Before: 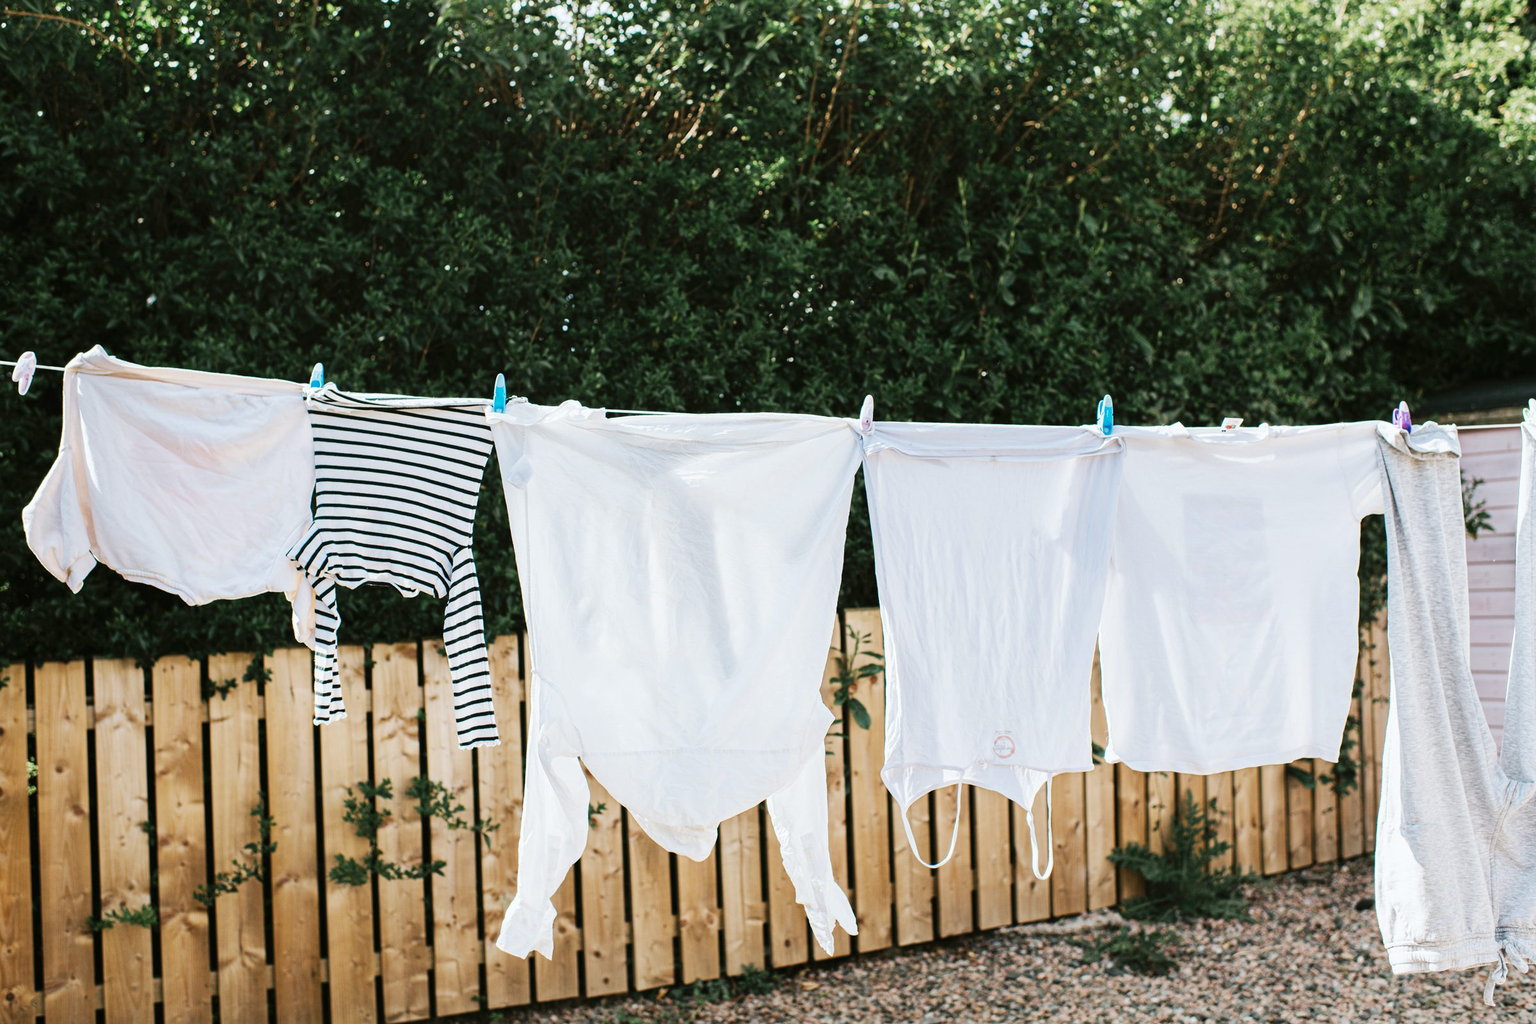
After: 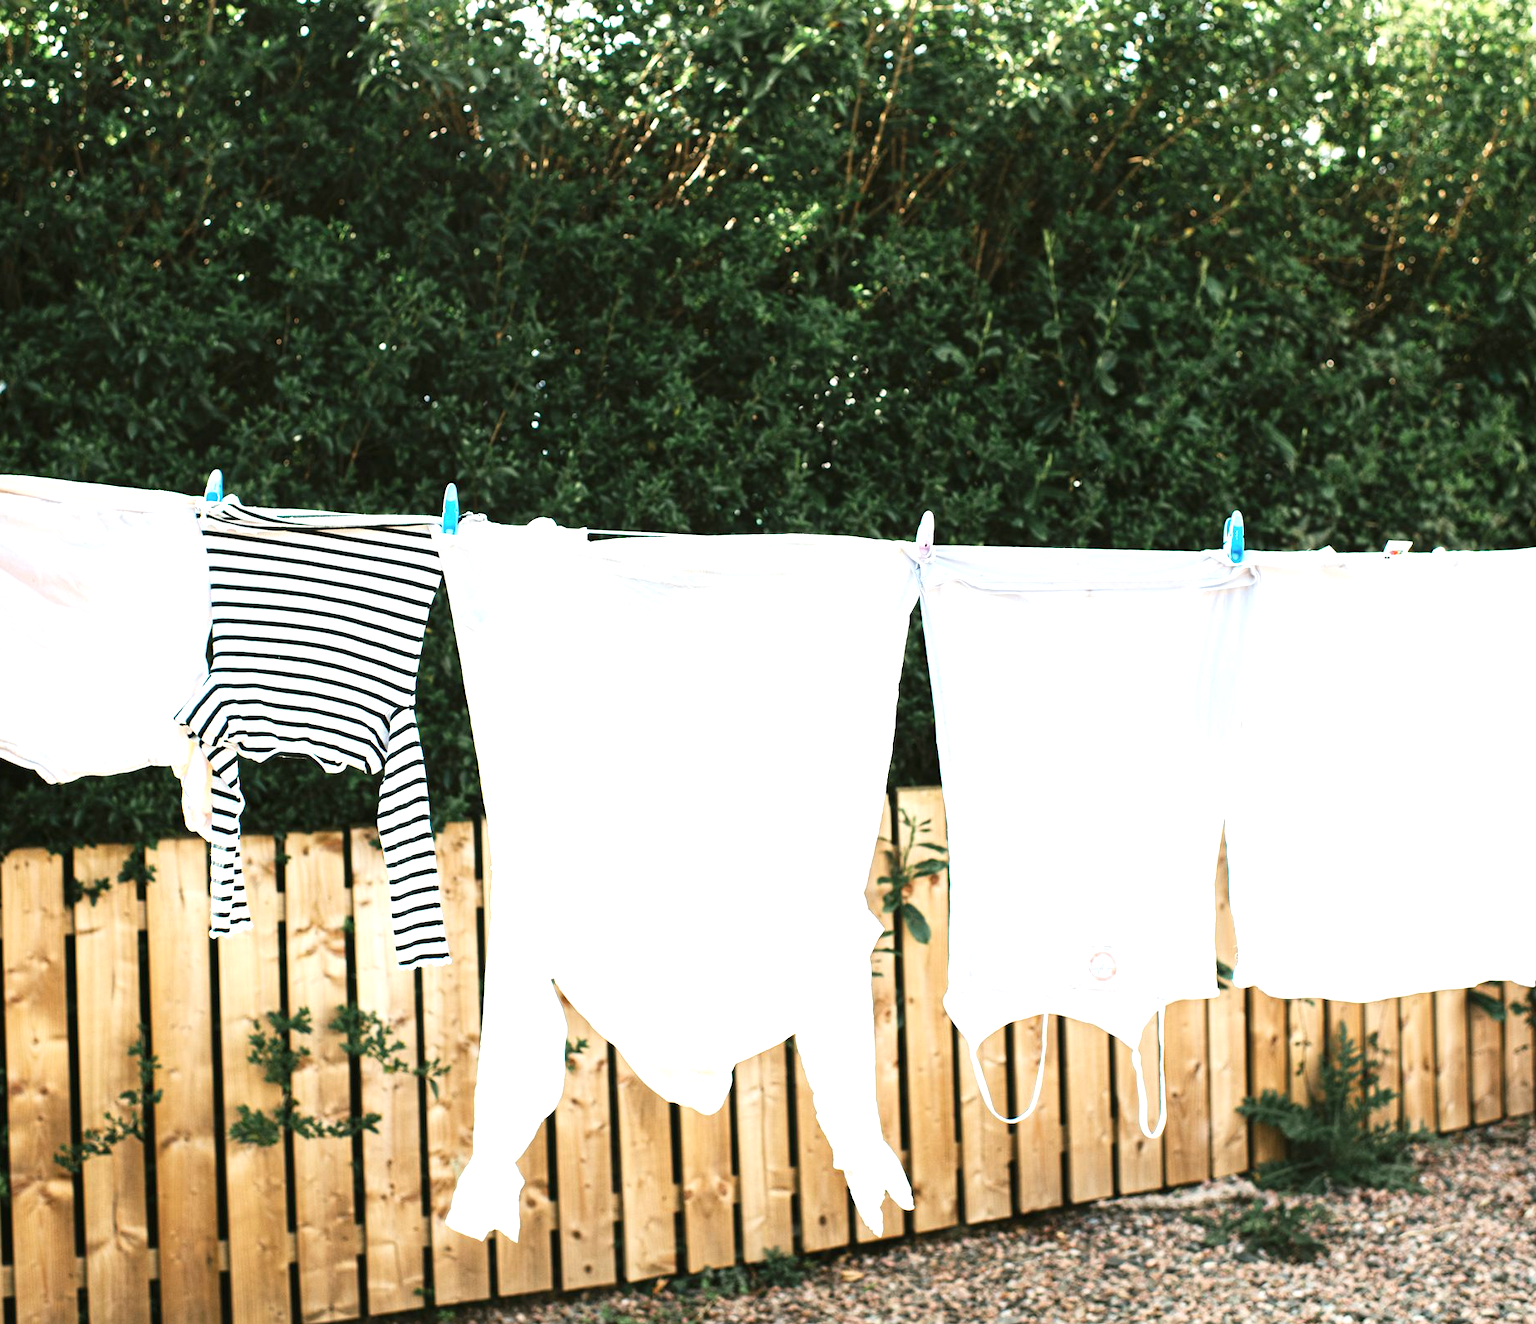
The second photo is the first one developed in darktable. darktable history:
crop: left 9.903%, right 12.79%
exposure: black level correction 0, exposure 0.702 EV, compensate exposure bias true, compensate highlight preservation false
color correction: highlights b* 2.97
